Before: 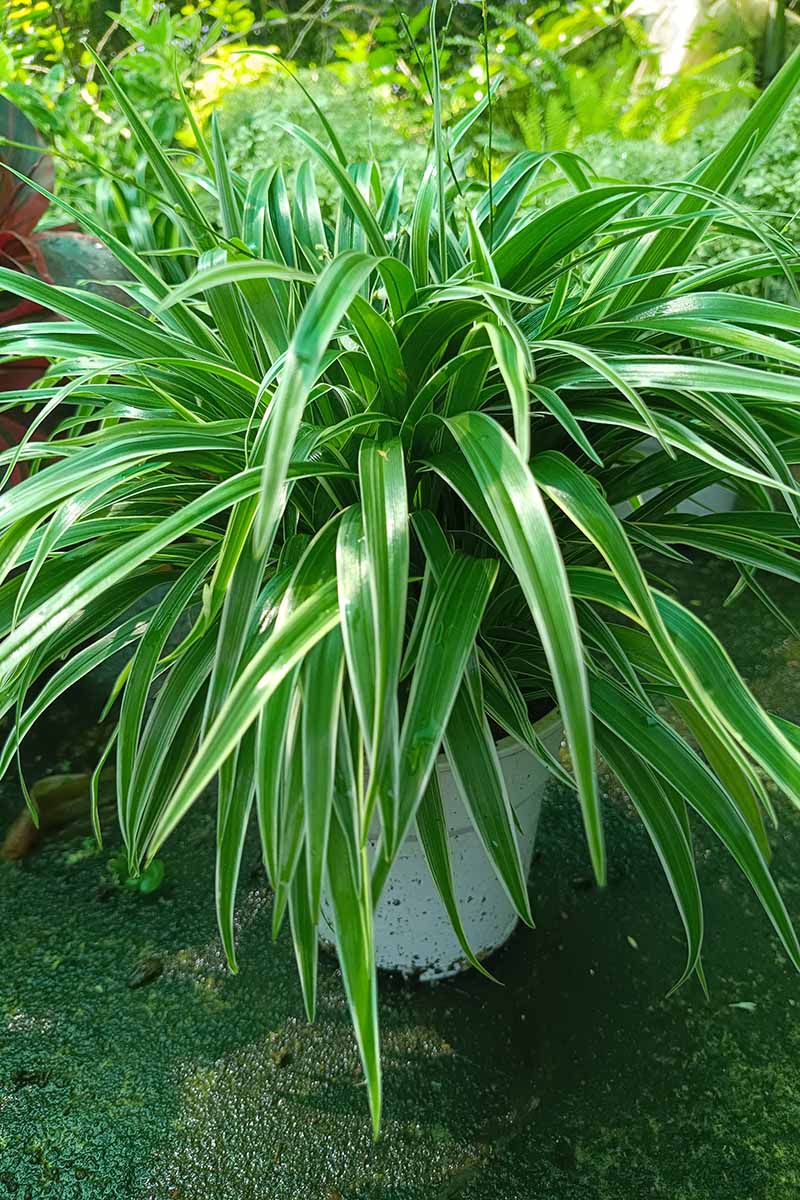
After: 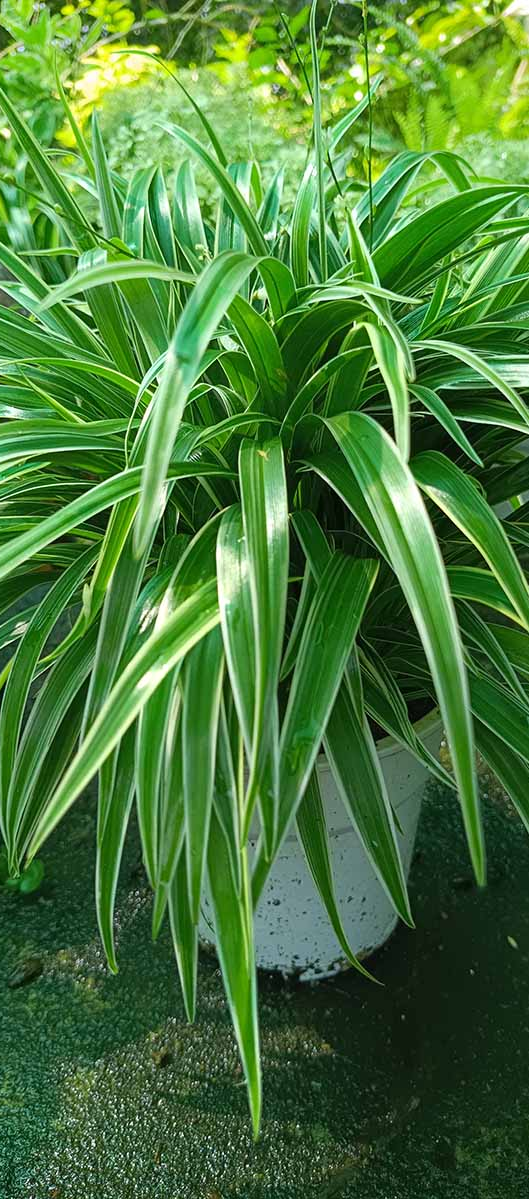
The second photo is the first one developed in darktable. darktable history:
crop and rotate: left 15.233%, right 18.572%
